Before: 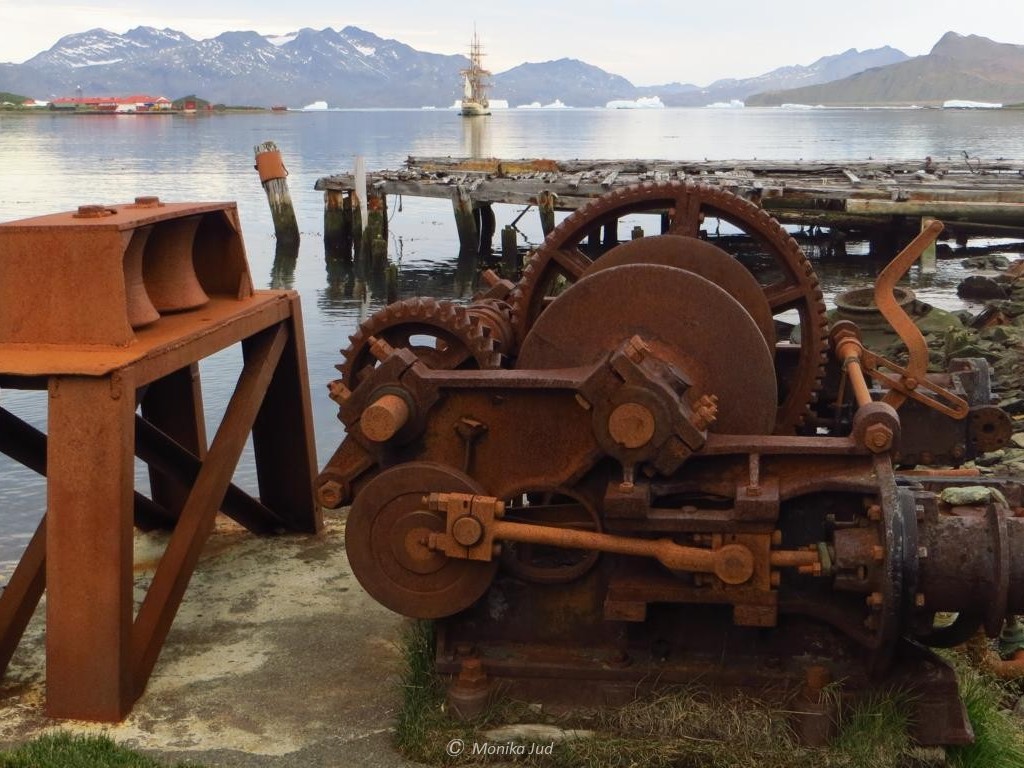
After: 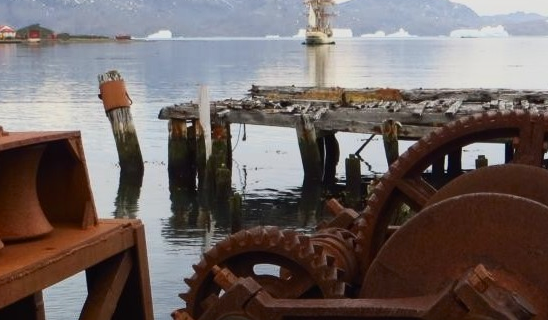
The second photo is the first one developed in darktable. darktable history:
crop: left 15.256%, top 9.3%, right 31.226%, bottom 48.972%
tone curve: curves: ch0 [(0, 0) (0.003, 0.003) (0.011, 0.012) (0.025, 0.023) (0.044, 0.04) (0.069, 0.056) (0.1, 0.082) (0.136, 0.107) (0.177, 0.144) (0.224, 0.186) (0.277, 0.237) (0.335, 0.297) (0.399, 0.37) (0.468, 0.465) (0.543, 0.567) (0.623, 0.68) (0.709, 0.782) (0.801, 0.86) (0.898, 0.924) (1, 1)], color space Lab, independent channels, preserve colors none
exposure: exposure -0.398 EV, compensate highlight preservation false
